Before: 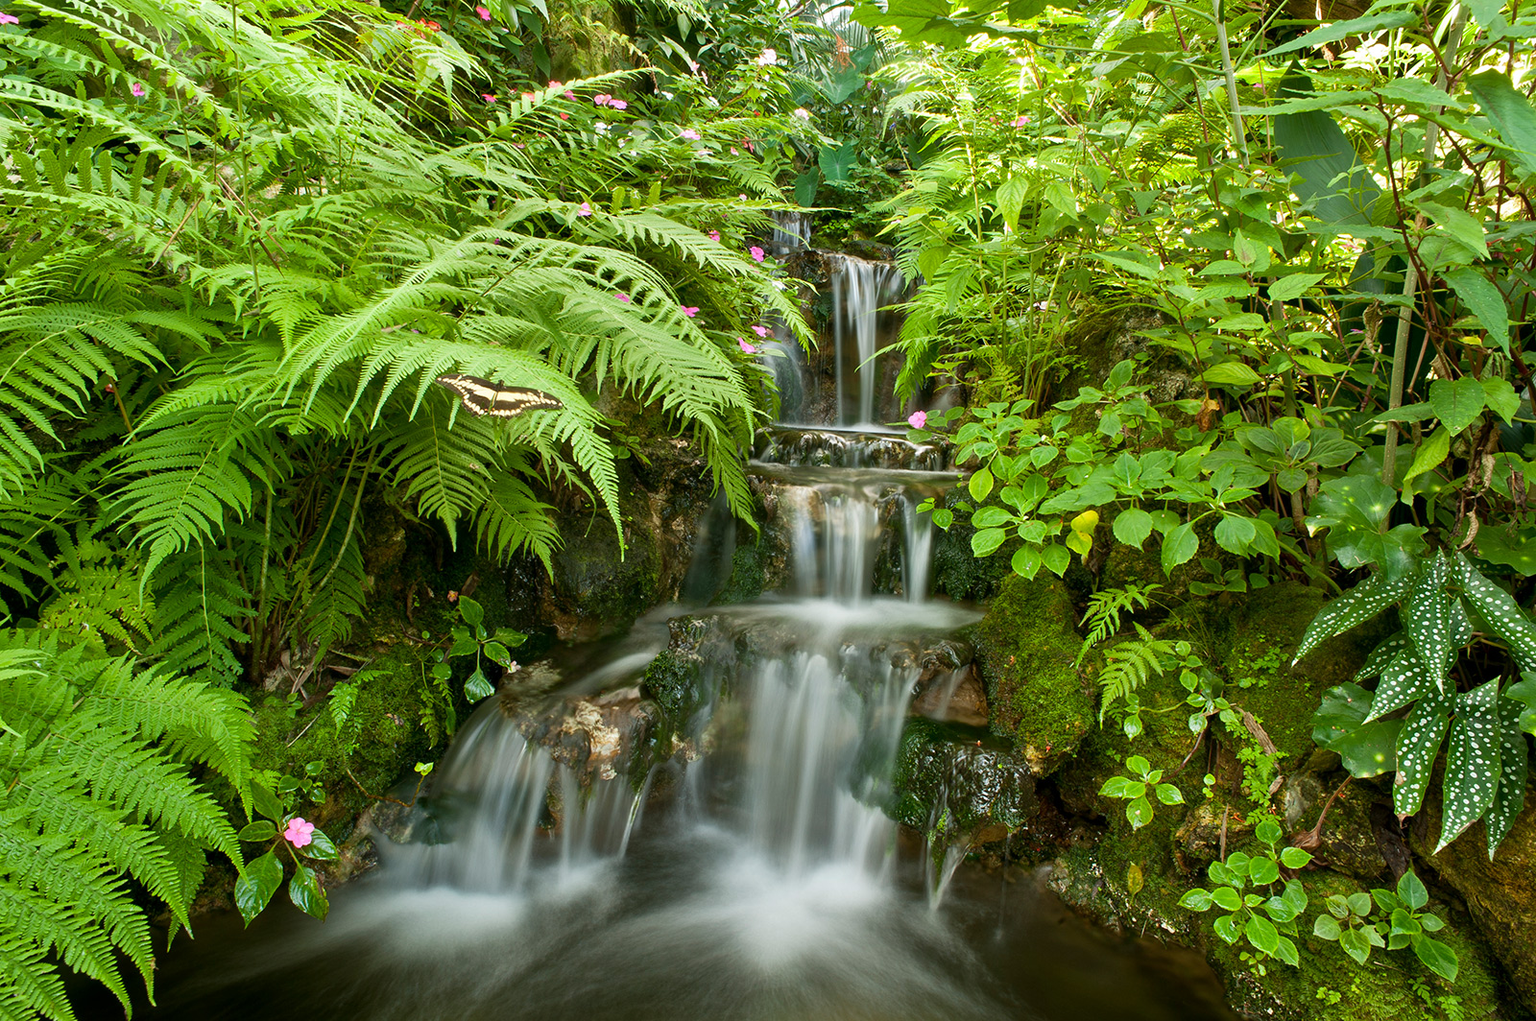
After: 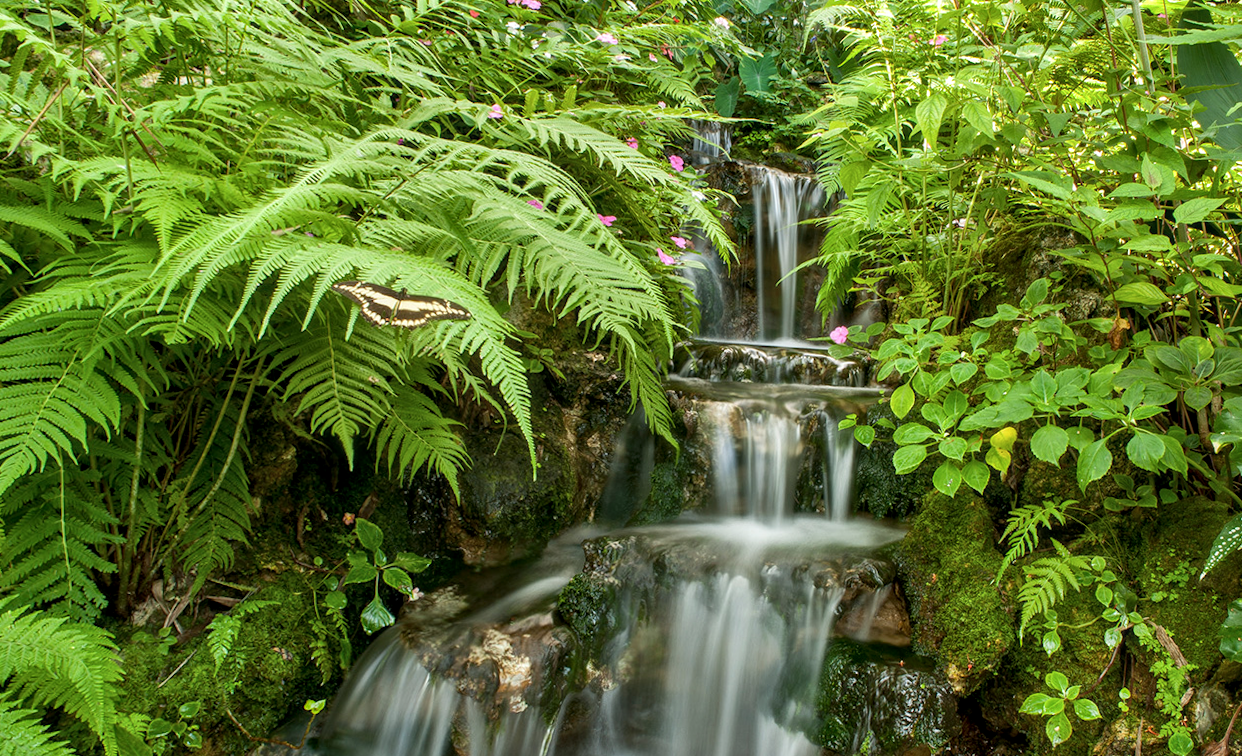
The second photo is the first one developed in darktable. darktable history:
rotate and perspective: rotation -0.013°, lens shift (vertical) -0.027, lens shift (horizontal) 0.178, crop left 0.016, crop right 0.989, crop top 0.082, crop bottom 0.918
contrast brightness saturation: saturation -0.05
crop and rotate: left 10.77%, top 5.1%, right 10.41%, bottom 16.76%
local contrast: on, module defaults
